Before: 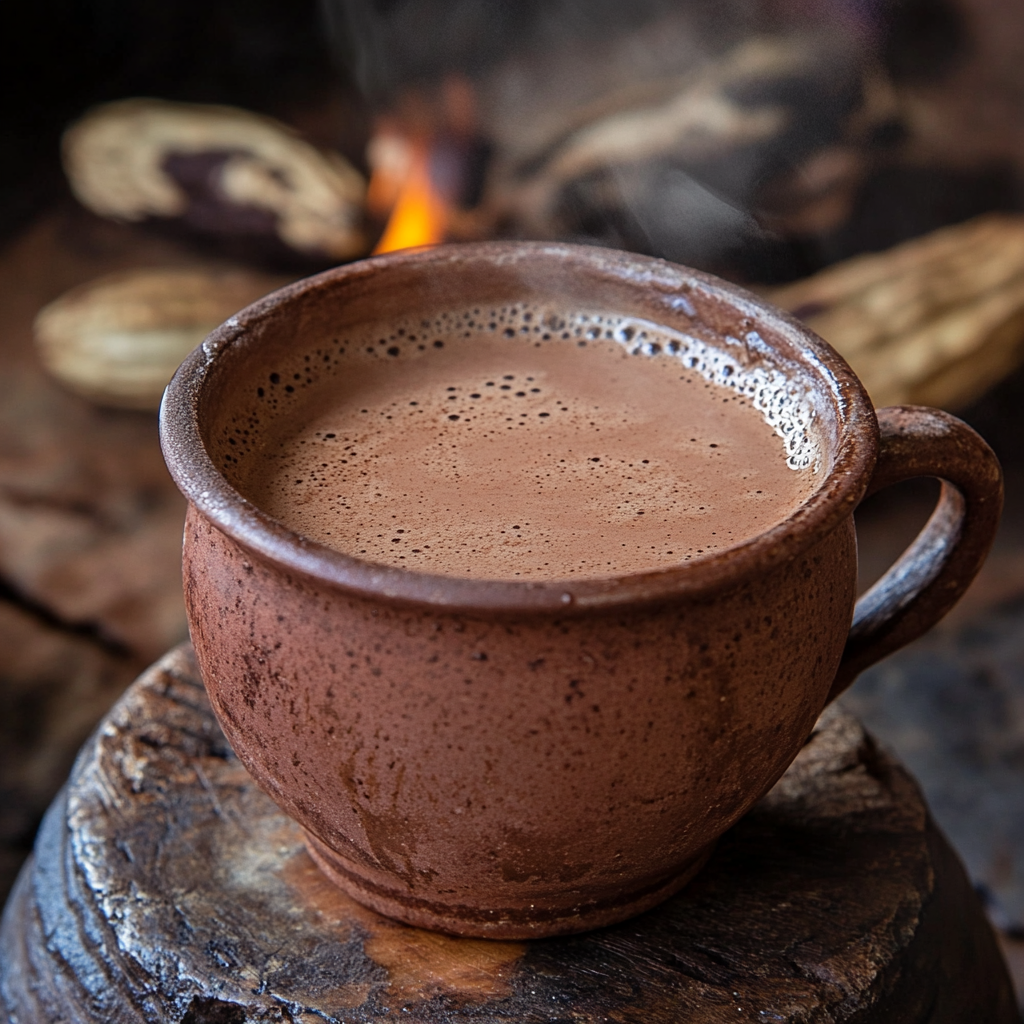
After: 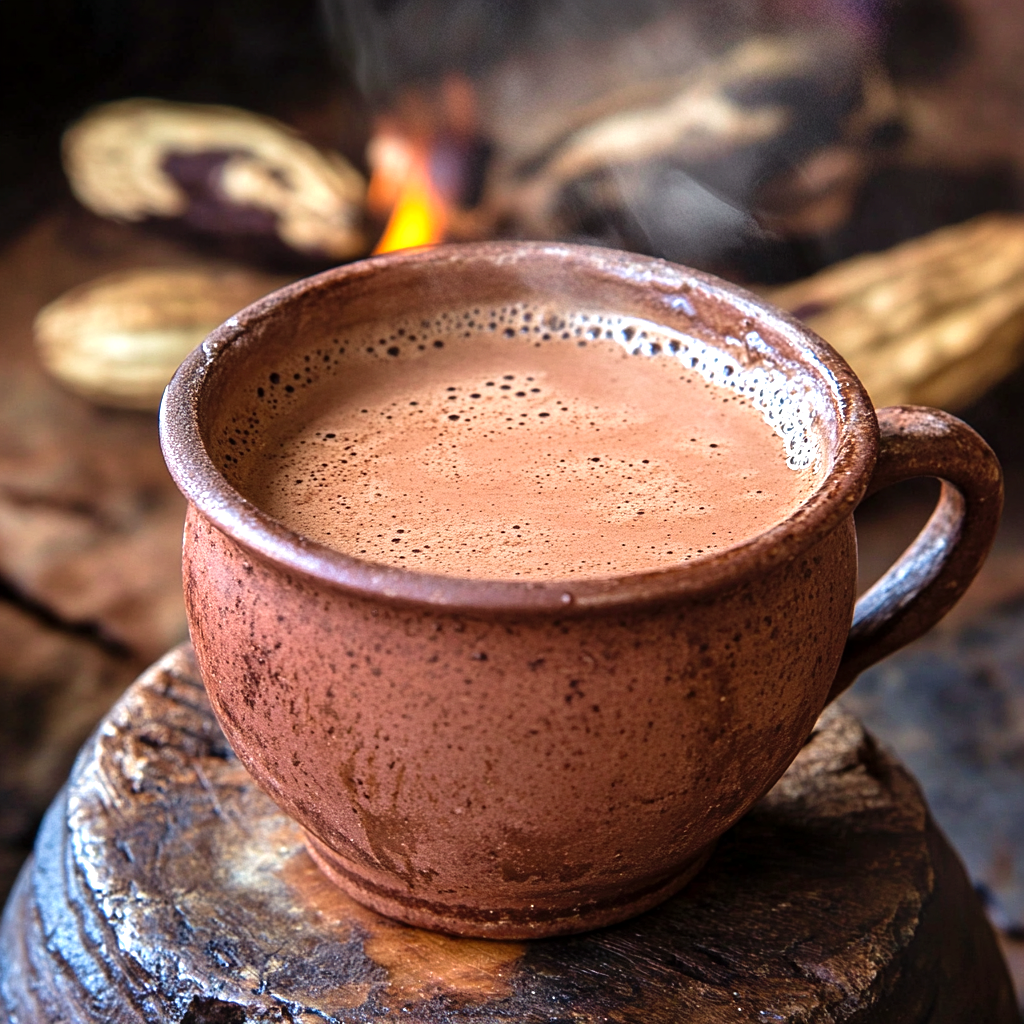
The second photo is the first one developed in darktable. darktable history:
velvia: on, module defaults
levels: gray 59.33%, levels [0, 0.374, 0.749]
